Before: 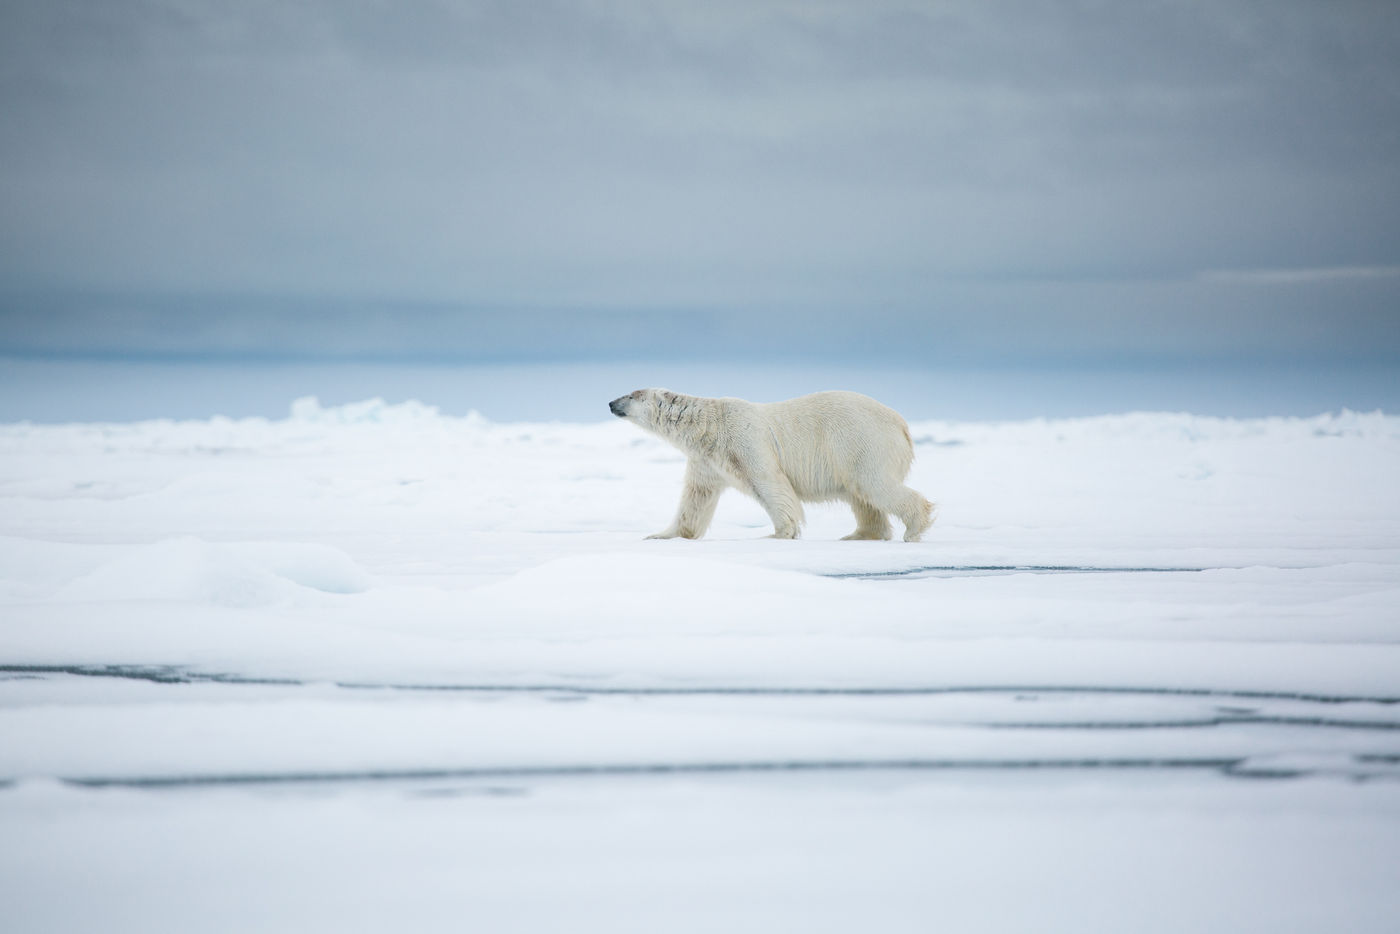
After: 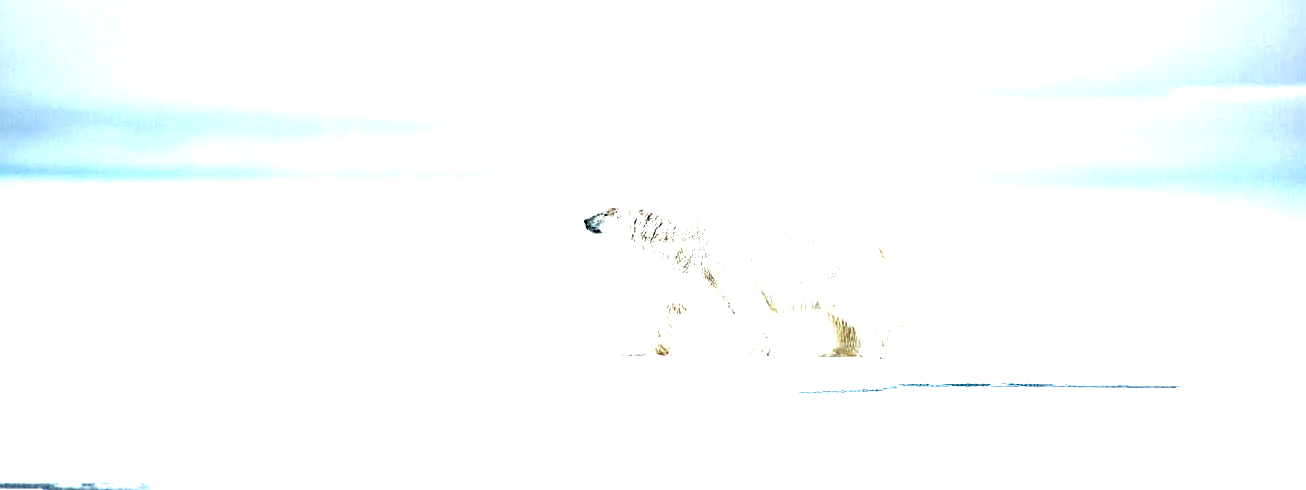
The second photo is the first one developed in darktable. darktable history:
local contrast: highlights 60%, shadows 63%, detail 160%
crop: left 1.786%, top 19.603%, right 4.925%, bottom 27.887%
contrast equalizer: octaves 7, y [[0.6 ×6], [0.55 ×6], [0 ×6], [0 ×6], [0 ×6]]
sharpen: on, module defaults
exposure: black level correction 0, exposure 1.947 EV, compensate highlight preservation false
